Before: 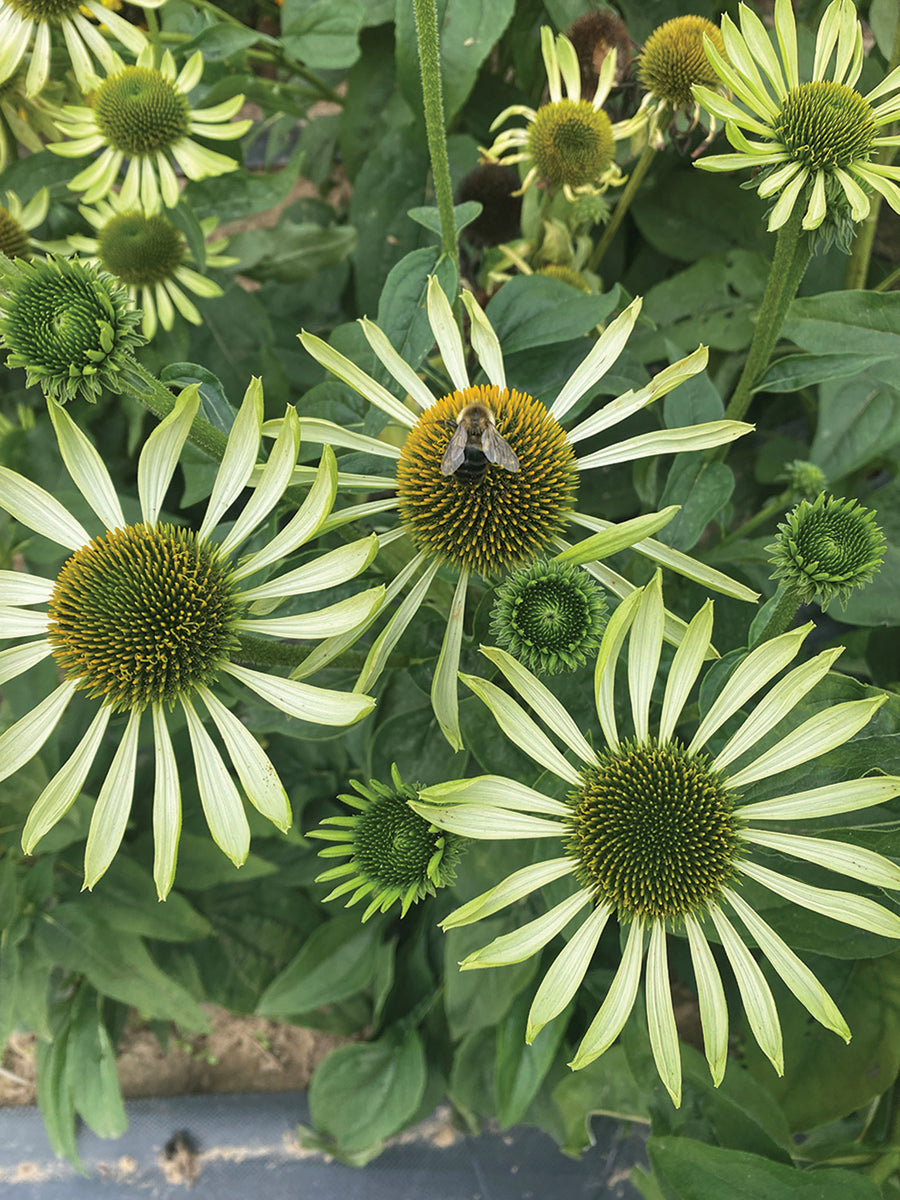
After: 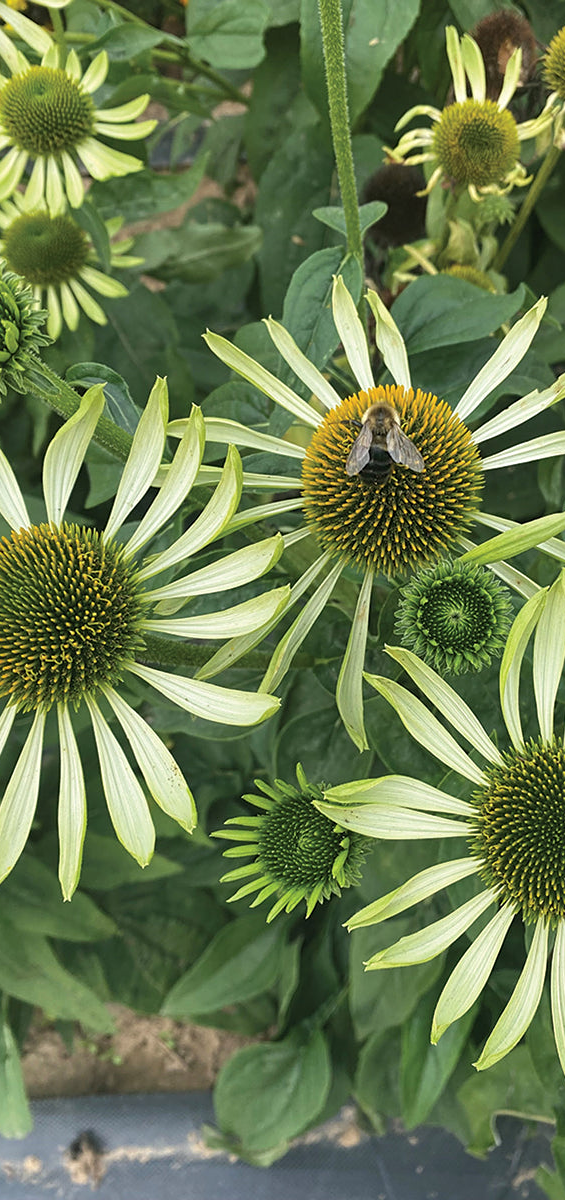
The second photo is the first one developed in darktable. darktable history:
crop: left 10.644%, right 26.528%
sharpen: amount 0.2
